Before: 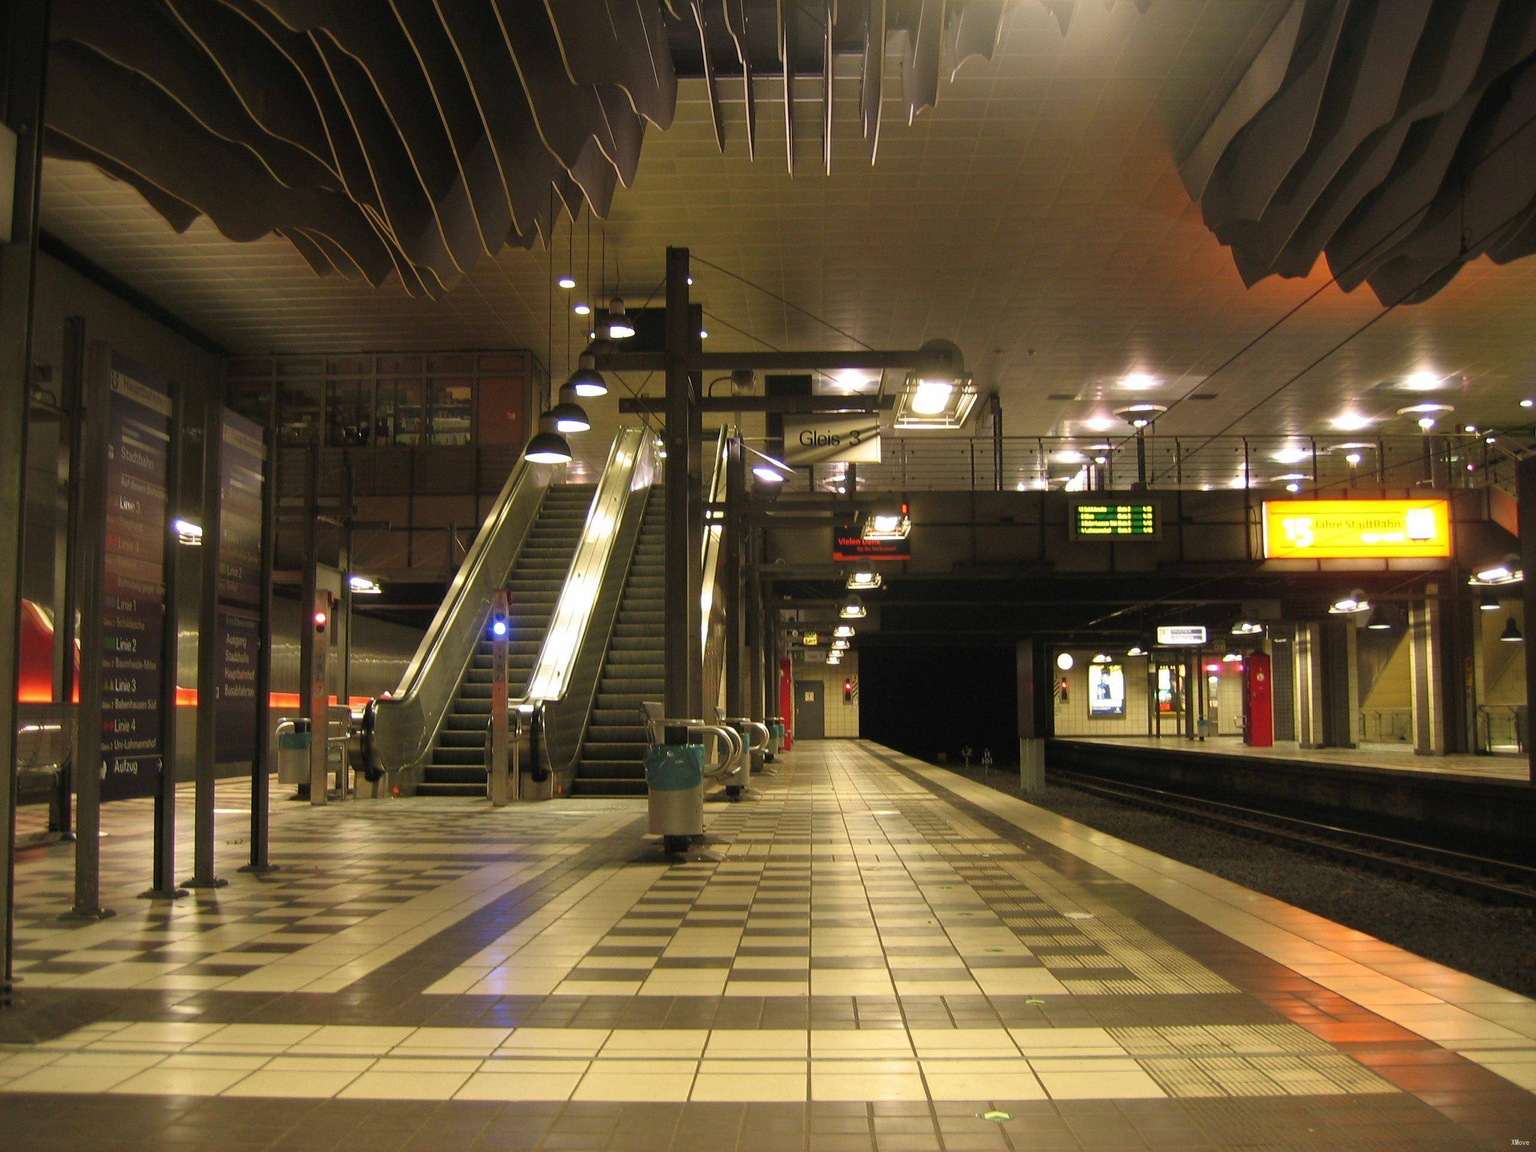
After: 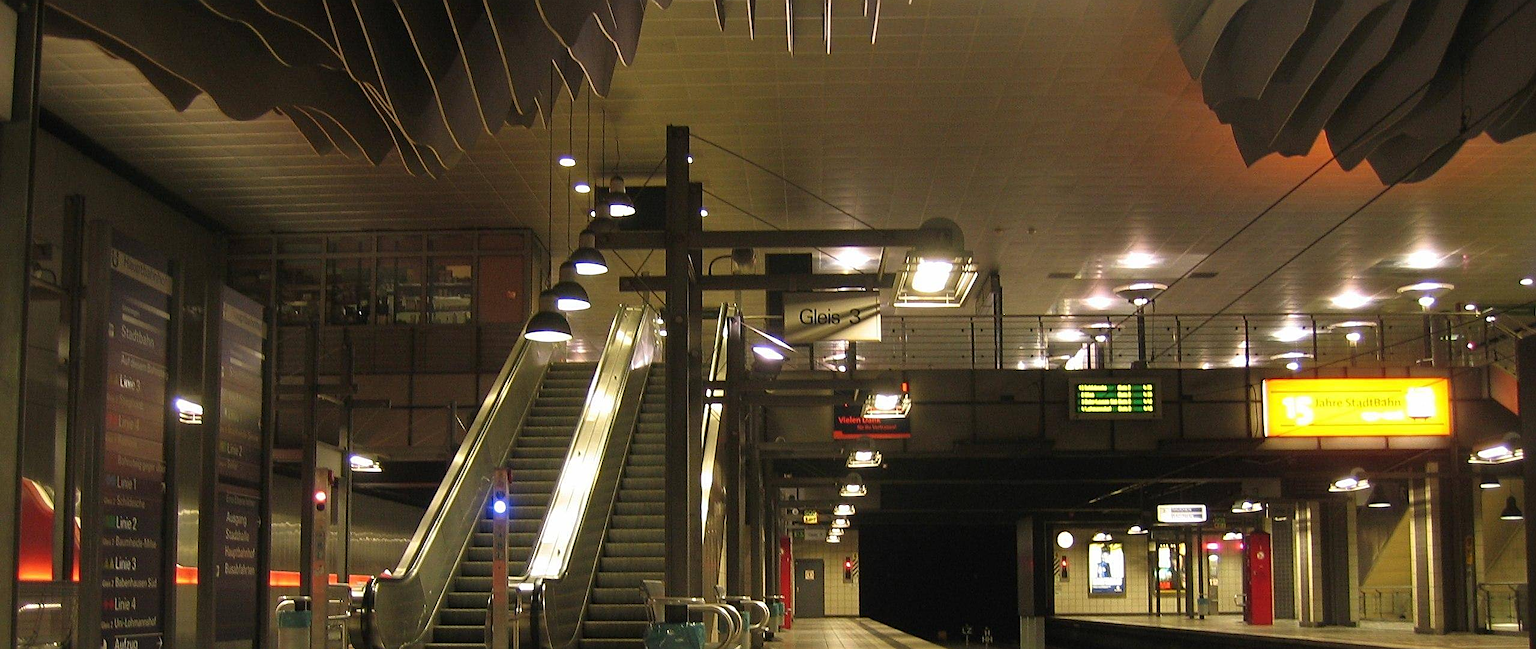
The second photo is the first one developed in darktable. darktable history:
sharpen: on, module defaults
crop and rotate: top 10.617%, bottom 32.982%
